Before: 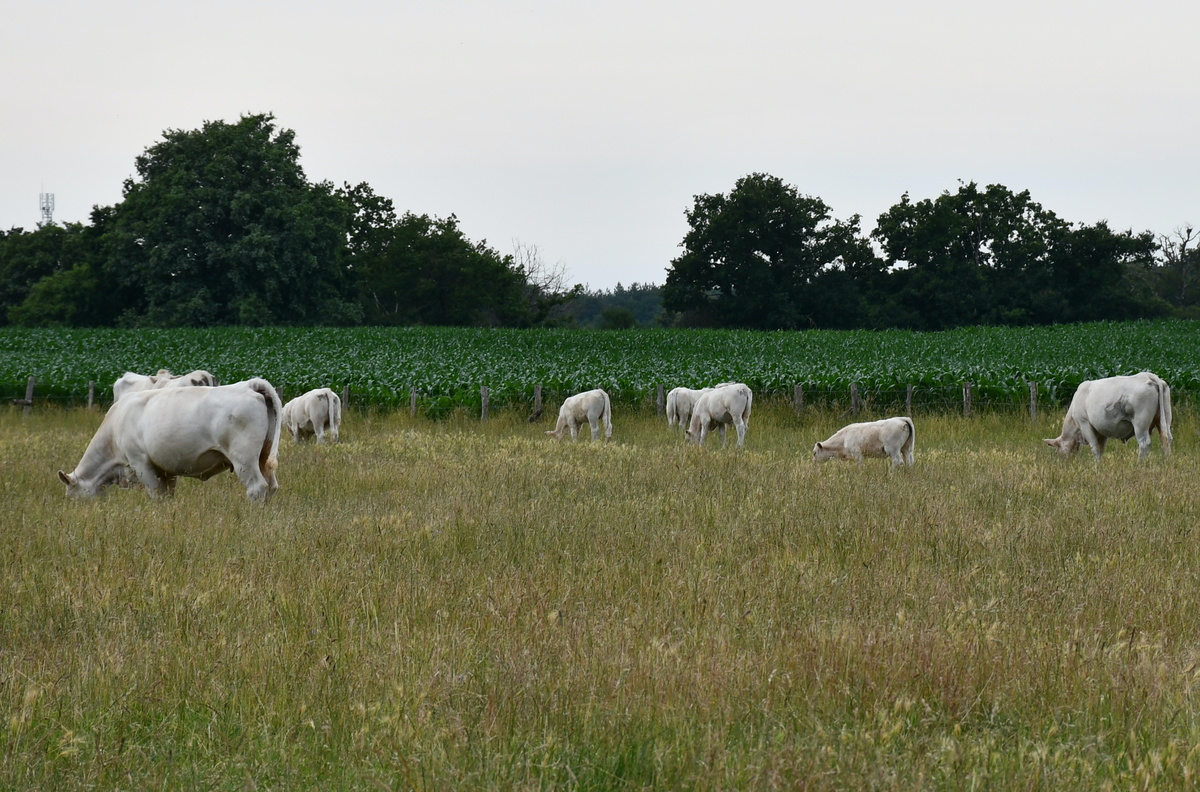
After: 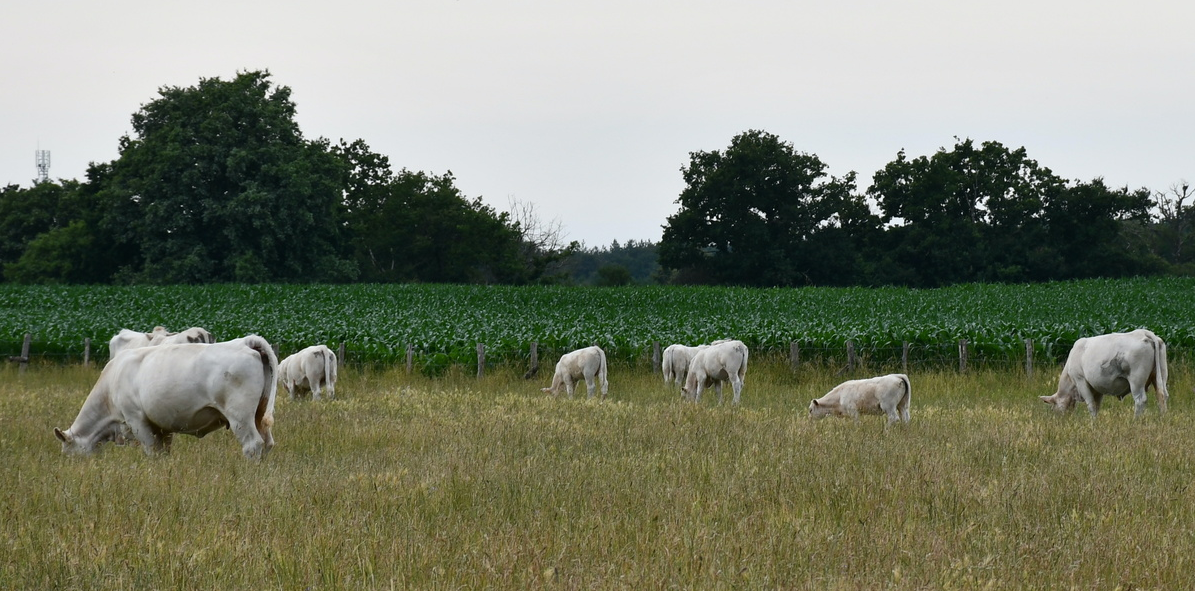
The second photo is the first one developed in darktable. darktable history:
crop: left 0.387%, top 5.469%, bottom 19.809%
base curve: preserve colors none
white balance: emerald 1
